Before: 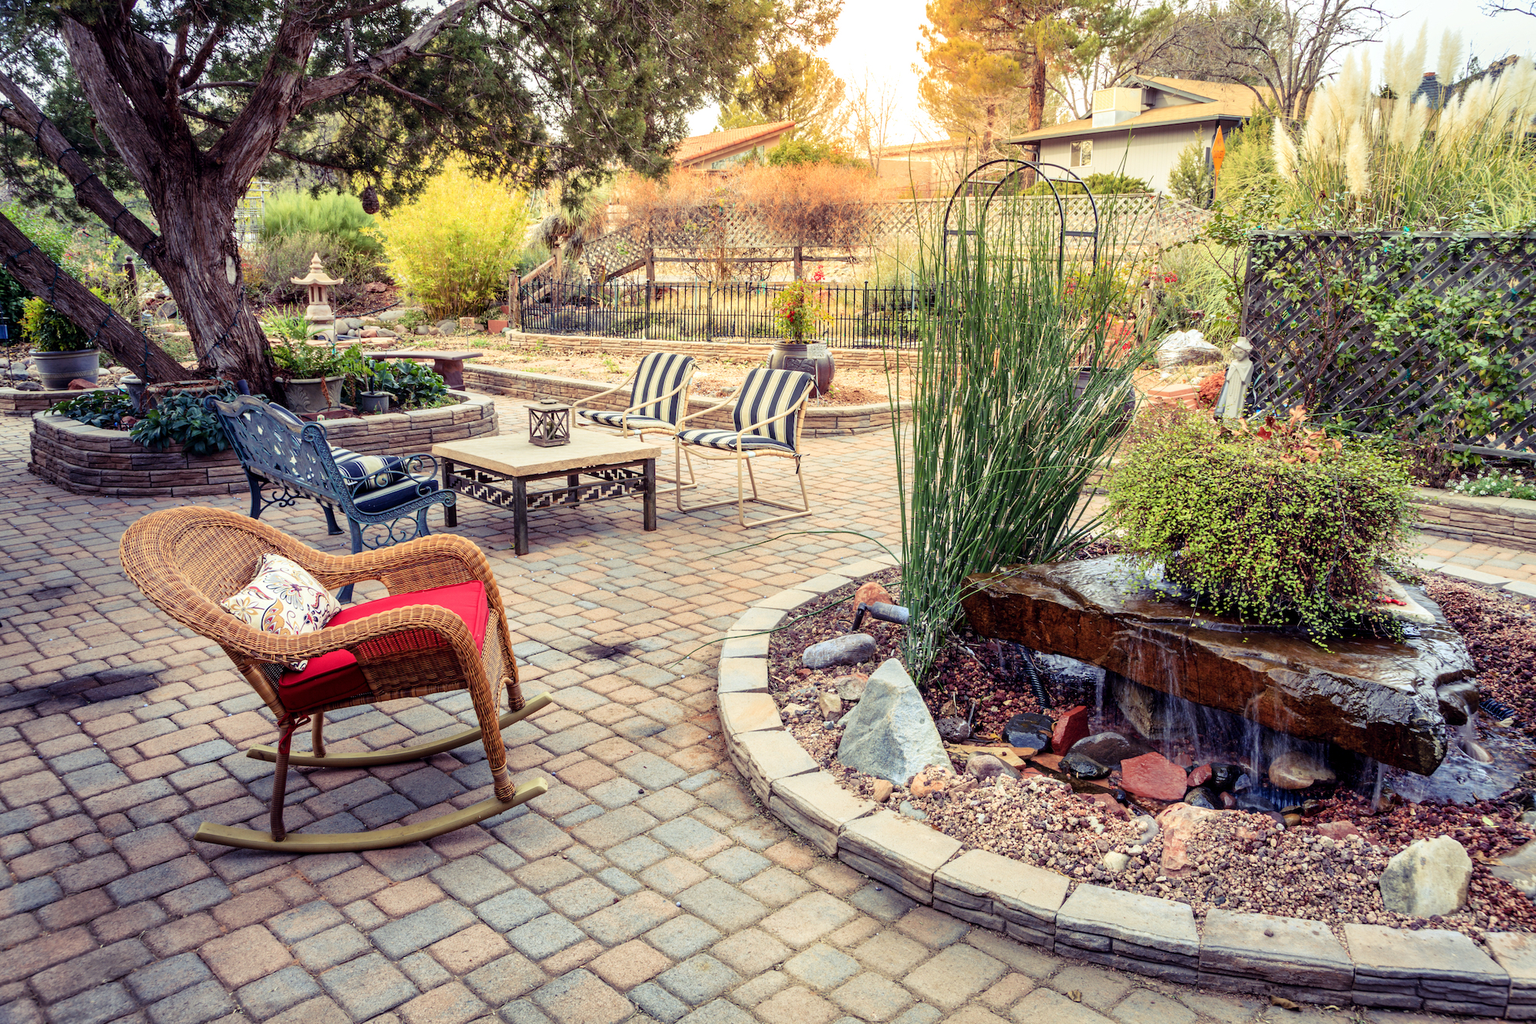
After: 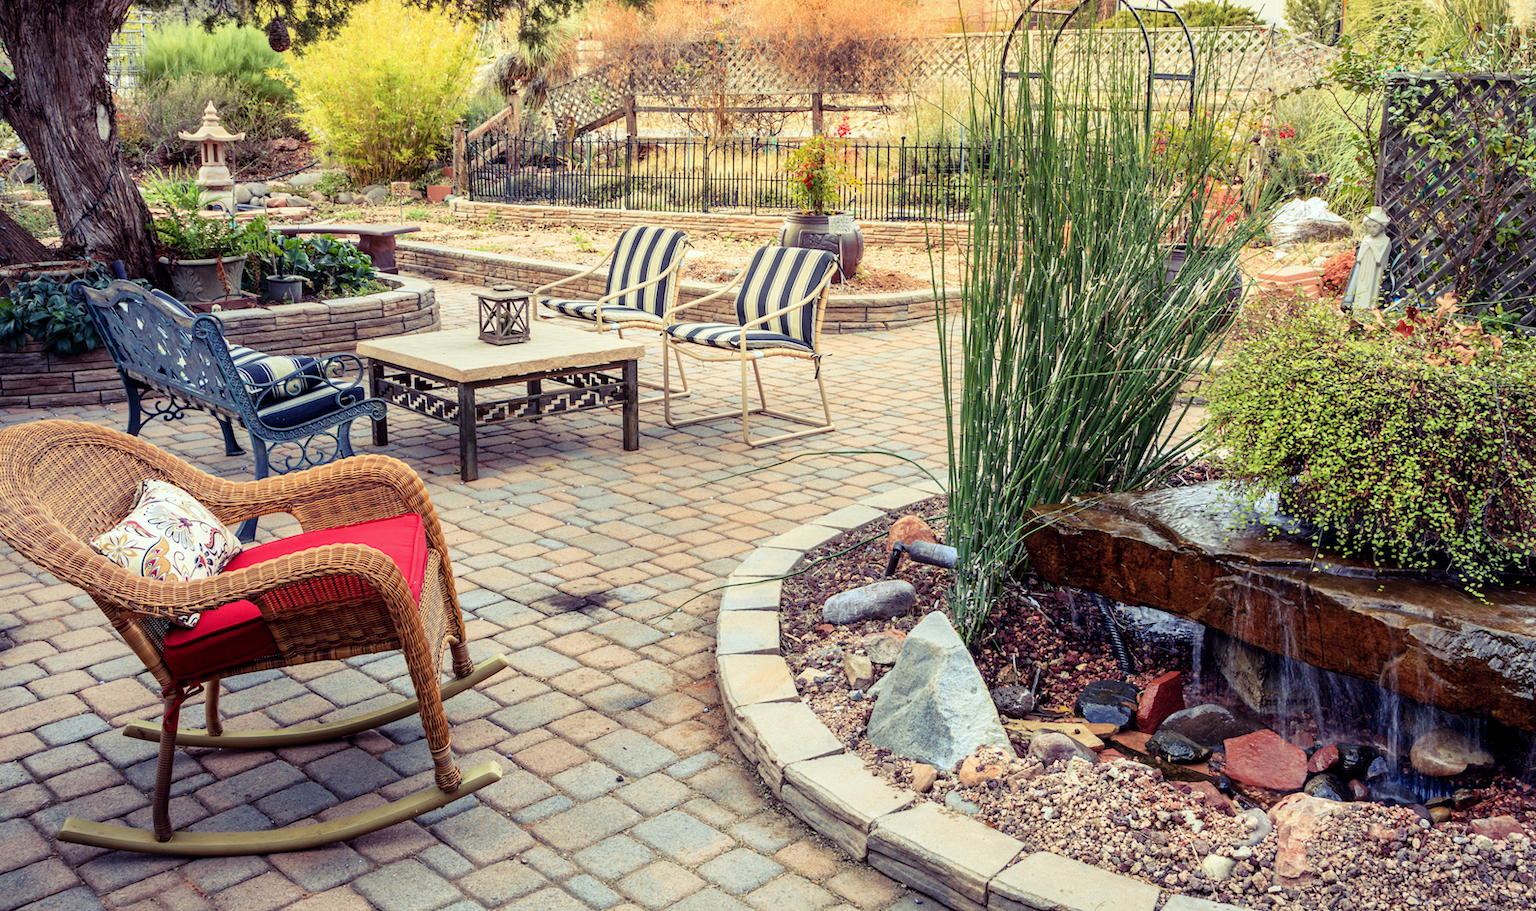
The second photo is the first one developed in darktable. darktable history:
crop: left 9.712%, top 16.928%, right 10.845%, bottom 12.332%
white balance: red 0.978, blue 0.999
